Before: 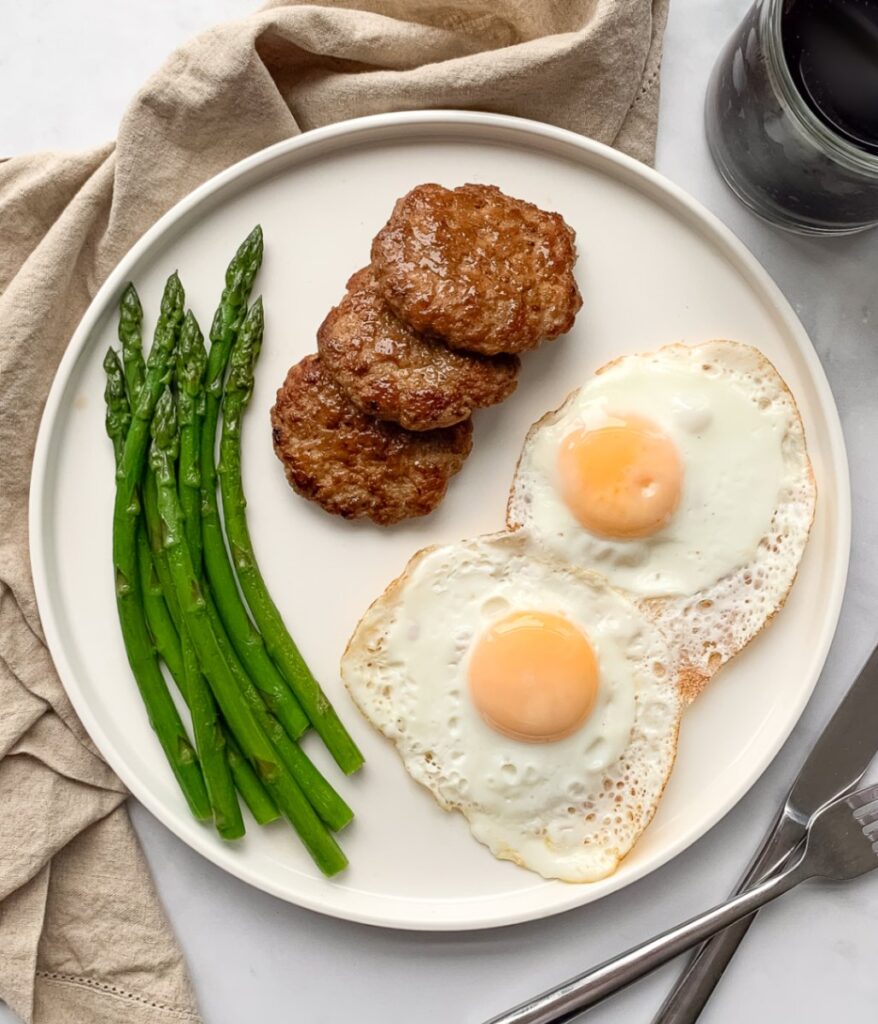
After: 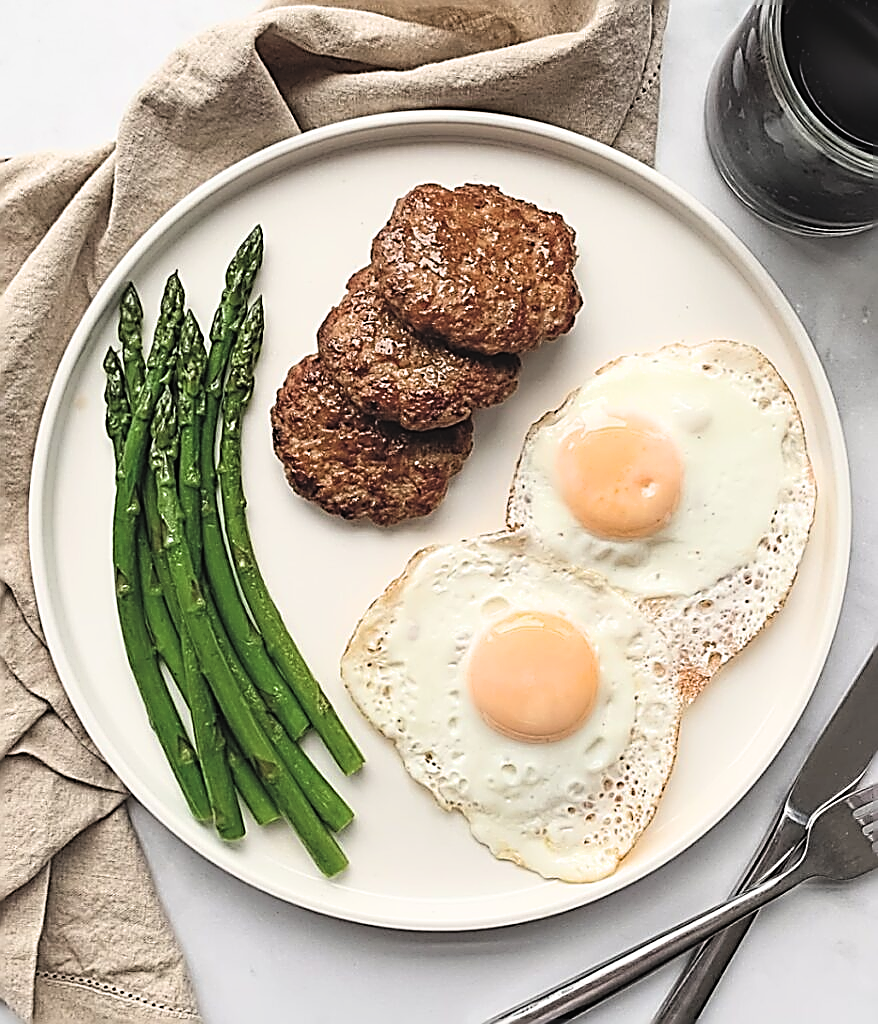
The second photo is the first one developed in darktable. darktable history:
sharpen: amount 1.983
exposure: black level correction -0.031, compensate highlight preservation false
tone equalizer: edges refinement/feathering 500, mask exposure compensation -1.57 EV, preserve details no
filmic rgb: middle gray luminance 8.88%, black relative exposure -6.26 EV, white relative exposure 2.73 EV, threshold 2.98 EV, target black luminance 0%, hardness 4.73, latitude 74.17%, contrast 1.338, shadows ↔ highlights balance 9.59%, color science v6 (2022), enable highlight reconstruction true
